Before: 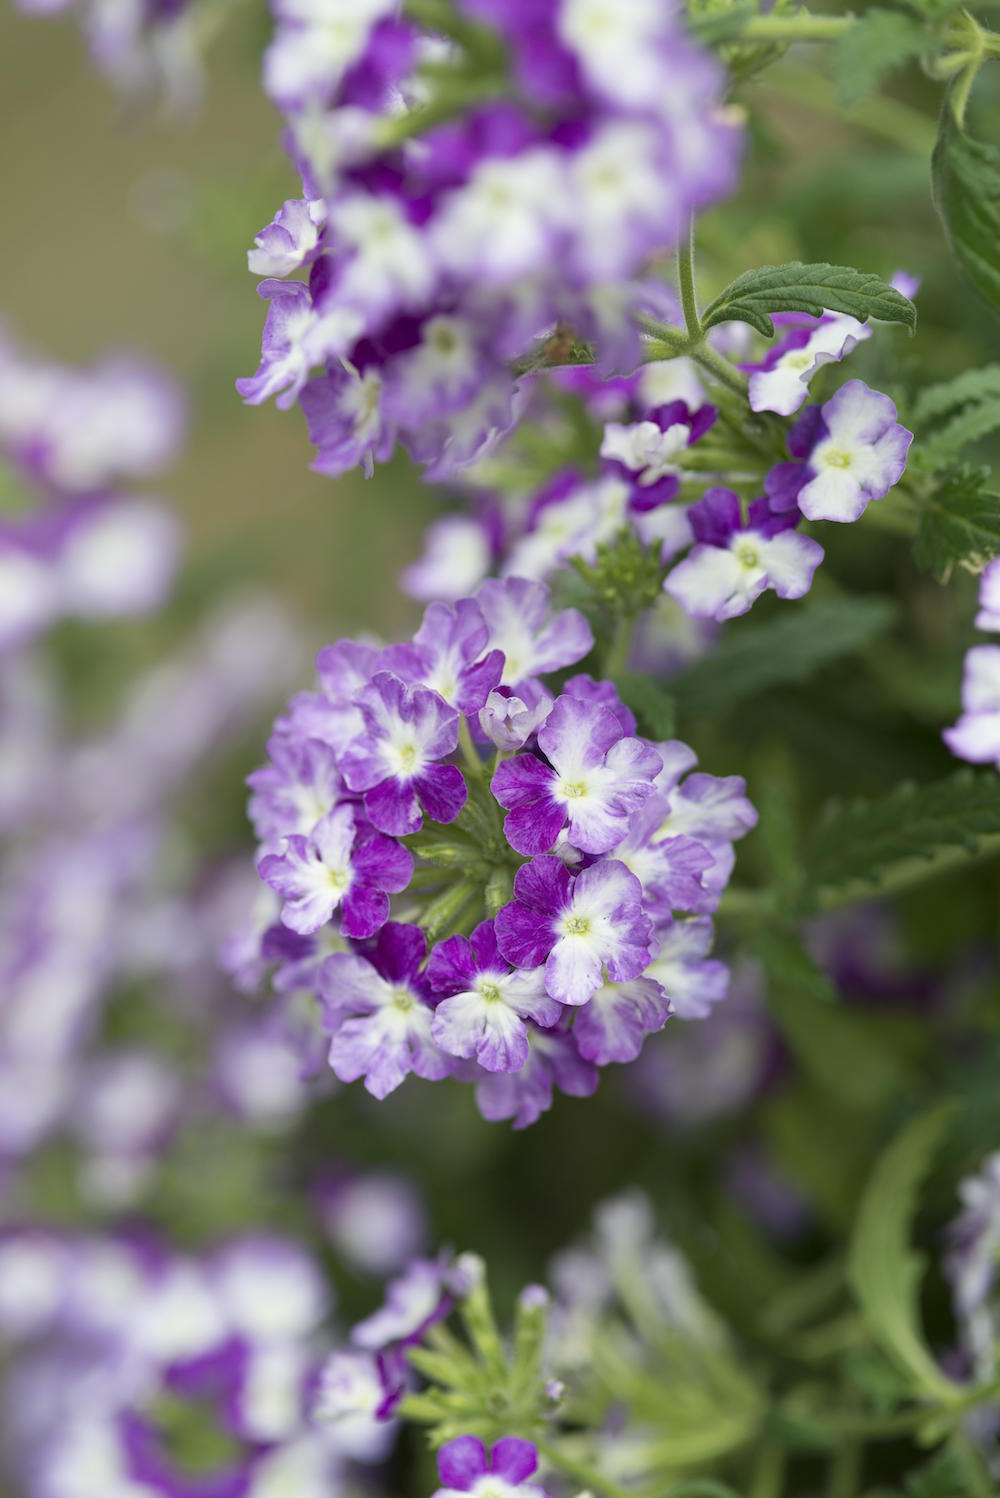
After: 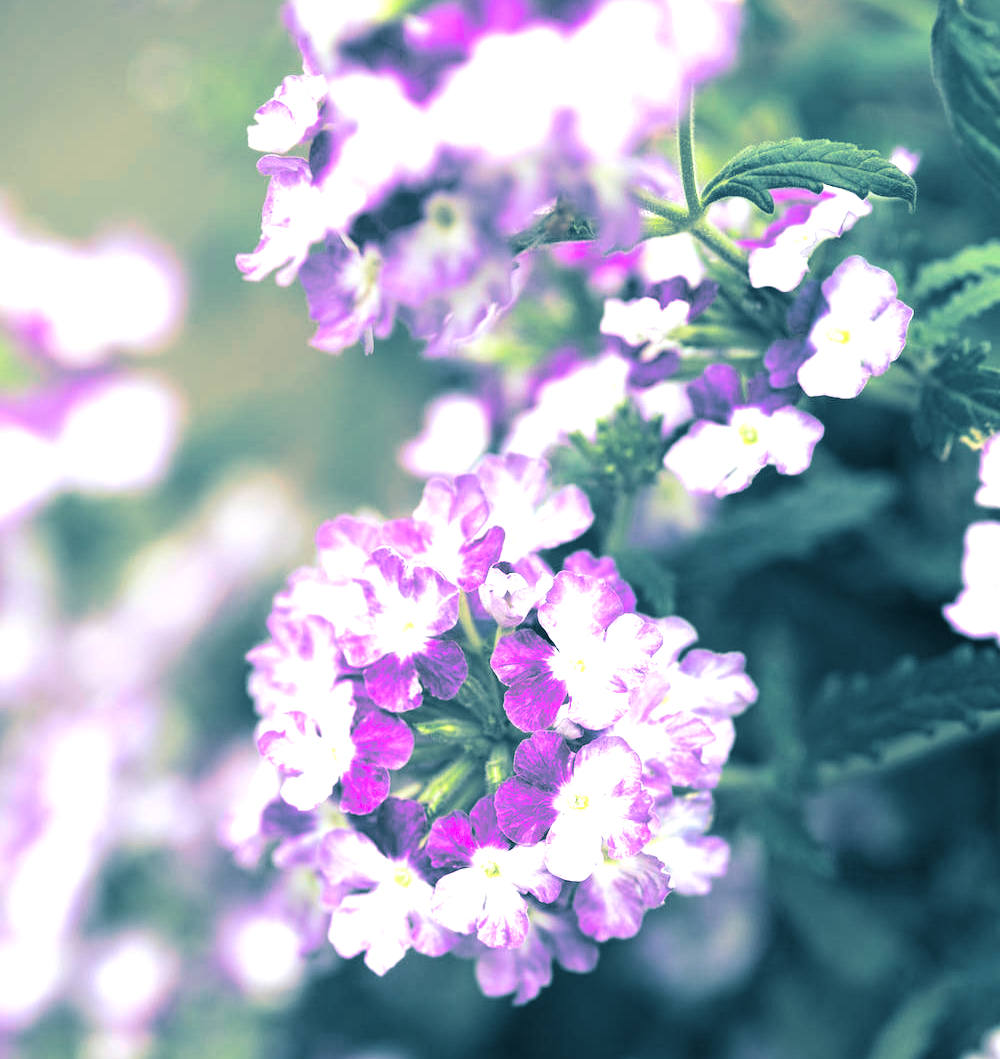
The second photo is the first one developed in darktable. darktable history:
crop and rotate: top 8.293%, bottom 20.996%
split-toning: shadows › hue 212.4°, balance -70
exposure: black level correction 0, exposure 1.2 EV, compensate highlight preservation false
